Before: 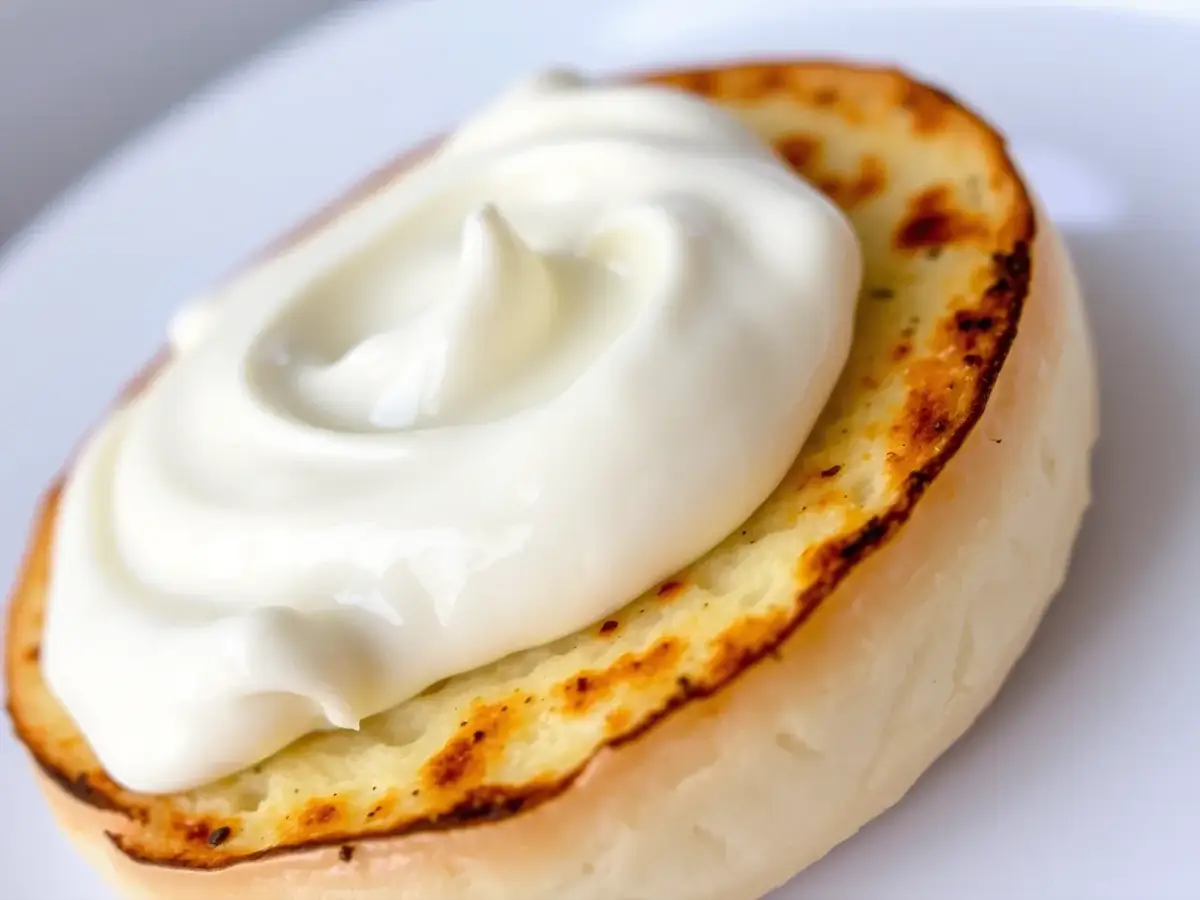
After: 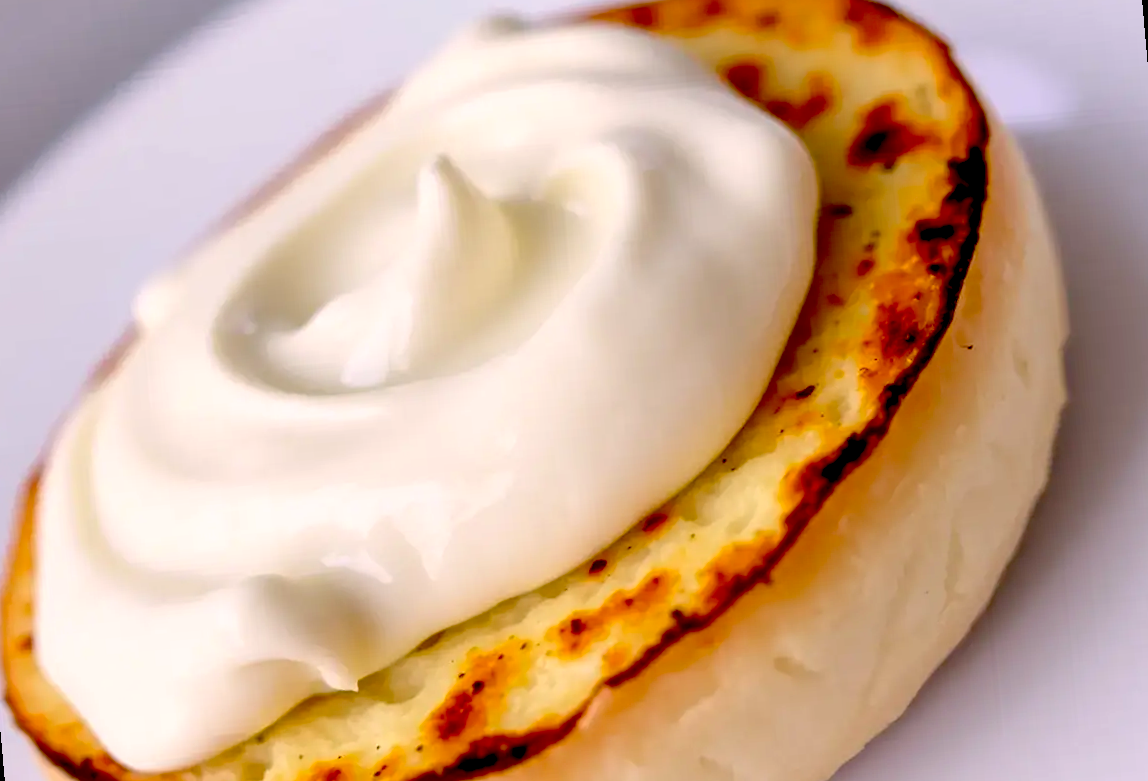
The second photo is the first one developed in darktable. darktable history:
color correction: highlights a* 7.34, highlights b* 4.37
exposure: black level correction 0.056, compensate highlight preservation false
rotate and perspective: rotation -5°, crop left 0.05, crop right 0.952, crop top 0.11, crop bottom 0.89
